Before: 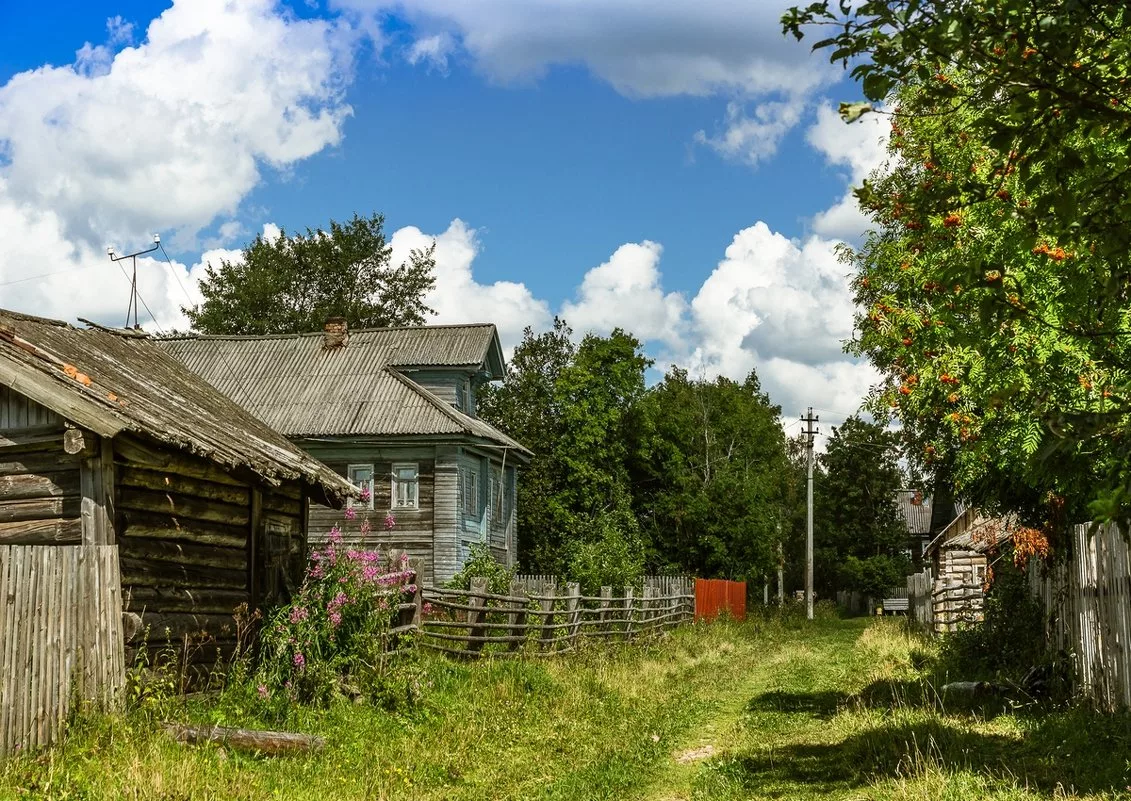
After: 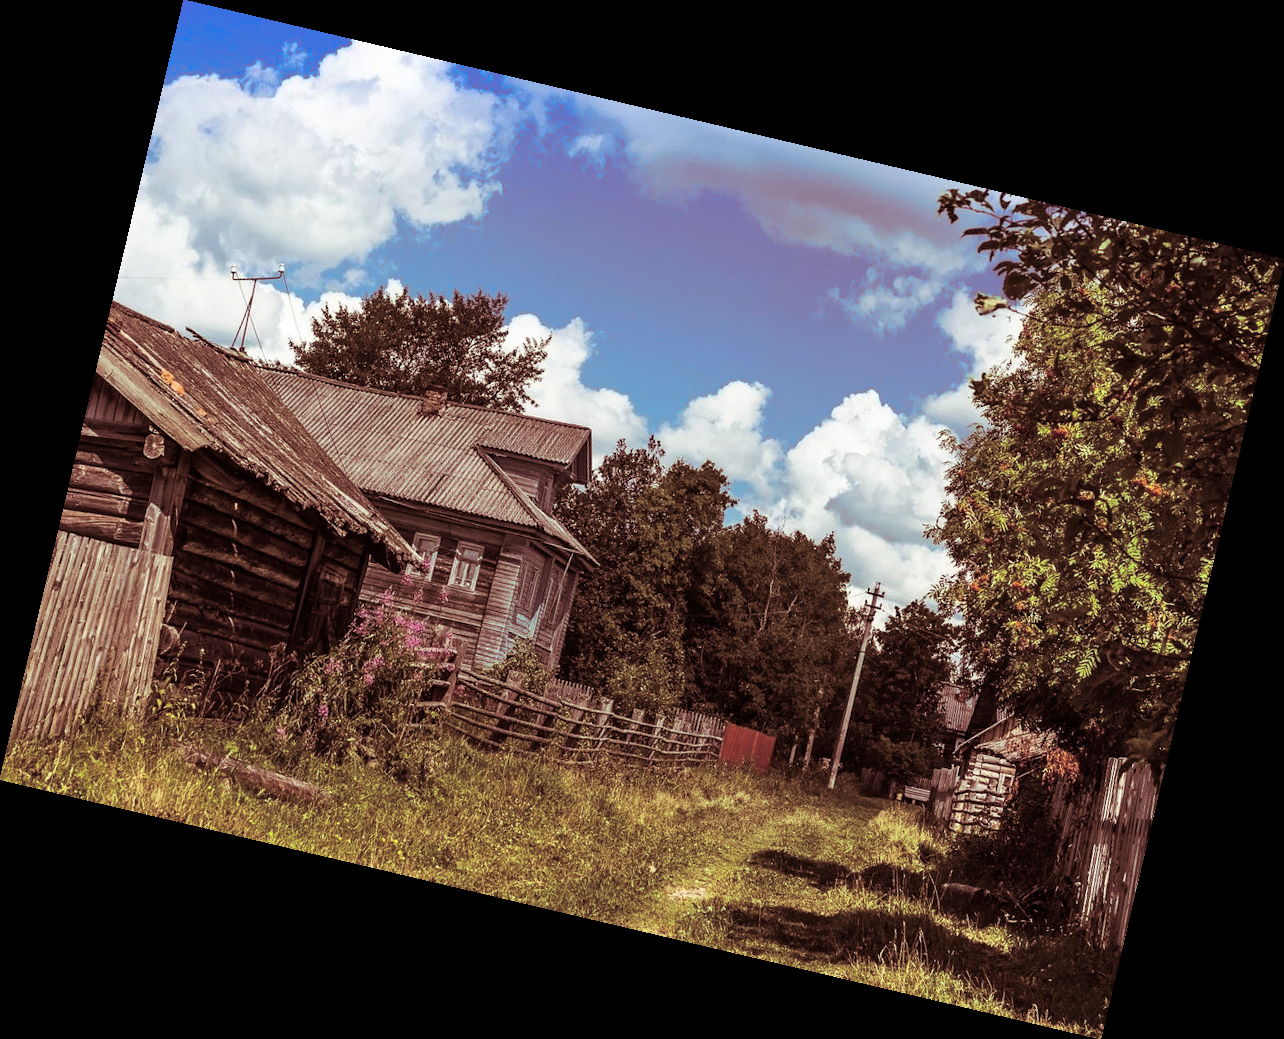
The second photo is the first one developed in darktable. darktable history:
split-toning: highlights › hue 187.2°, highlights › saturation 0.83, balance -68.05, compress 56.43%
rotate and perspective: rotation 13.27°, automatic cropping off
